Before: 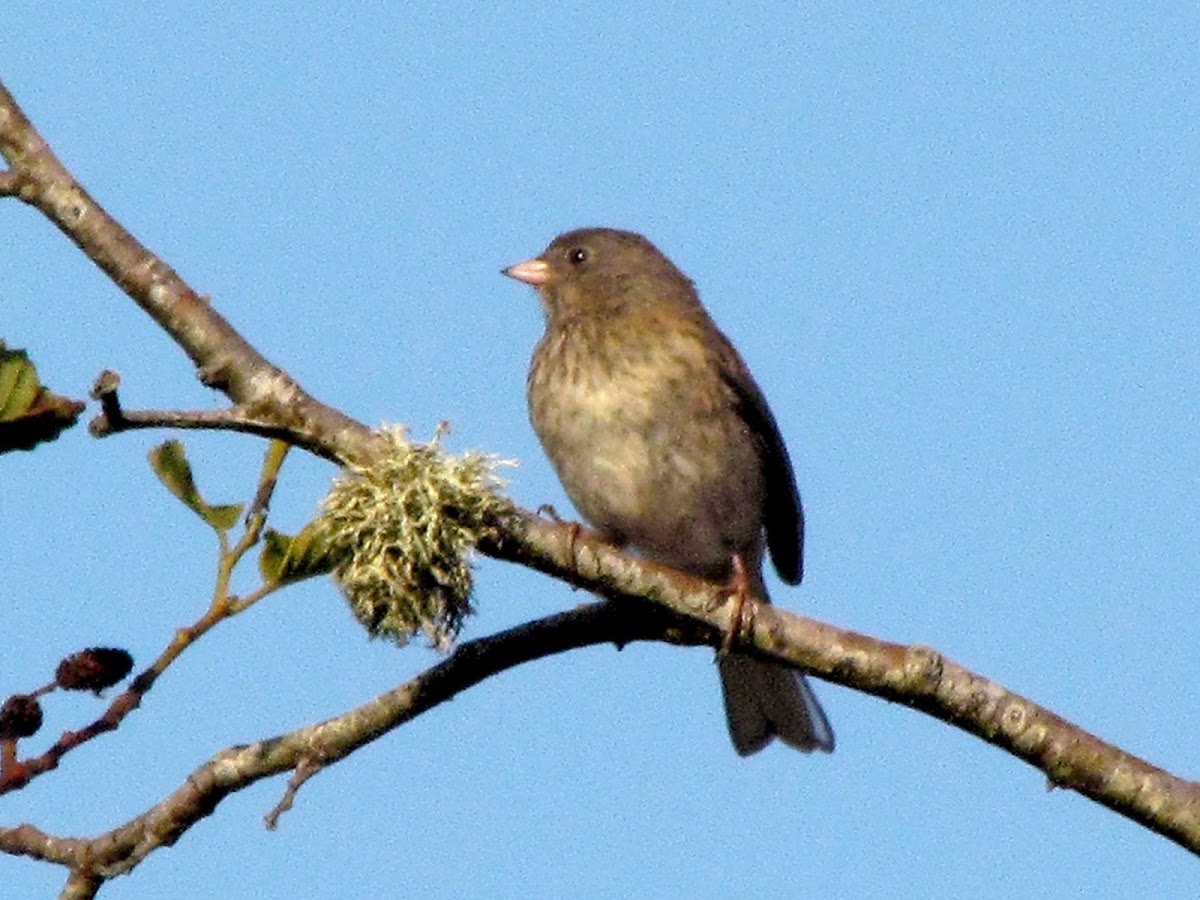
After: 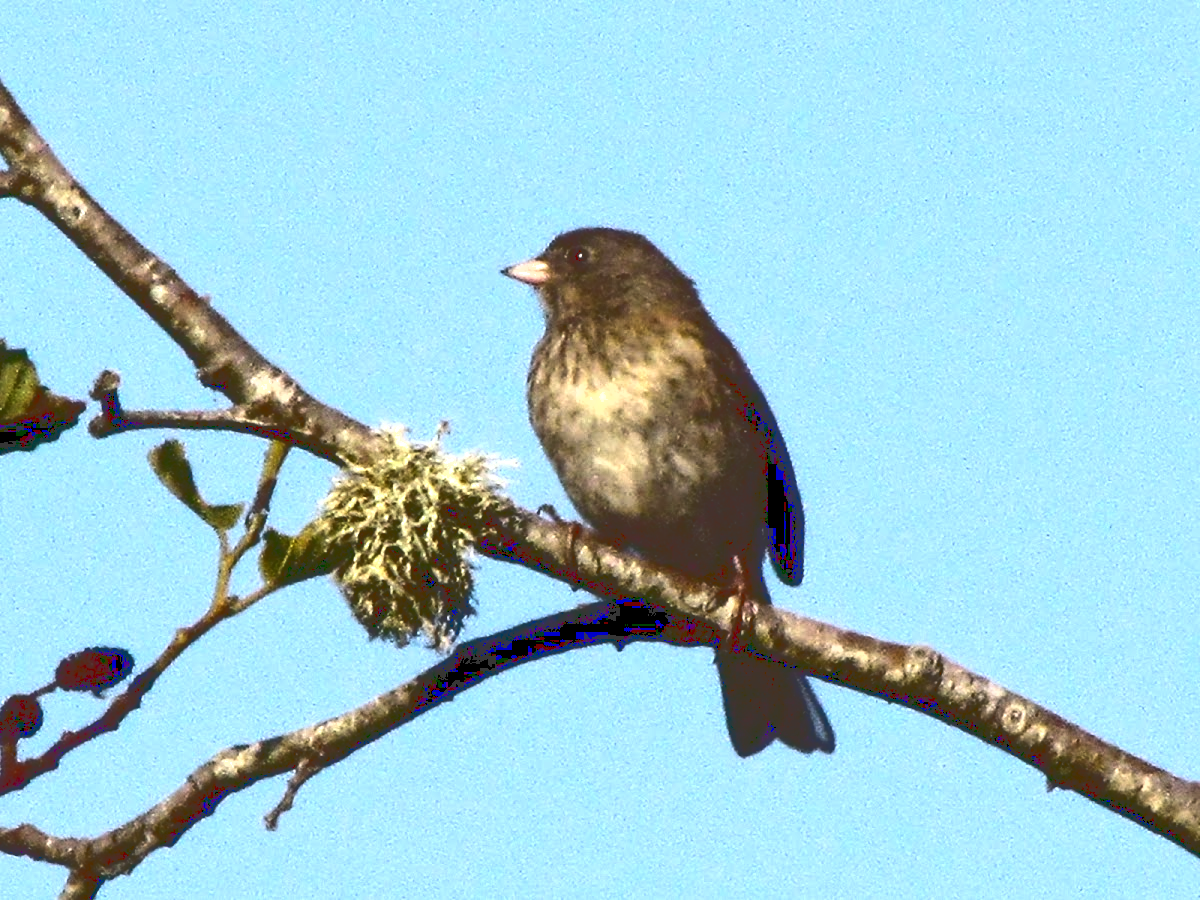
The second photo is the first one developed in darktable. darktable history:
base curve: curves: ch0 [(0, 0.036) (0.083, 0.04) (0.804, 1)]
tone equalizer: -8 EV -0.392 EV, -7 EV -0.367 EV, -6 EV -0.333 EV, -5 EV -0.221 EV, -3 EV 0.228 EV, -2 EV 0.351 EV, -1 EV 0.382 EV, +0 EV 0.393 EV
